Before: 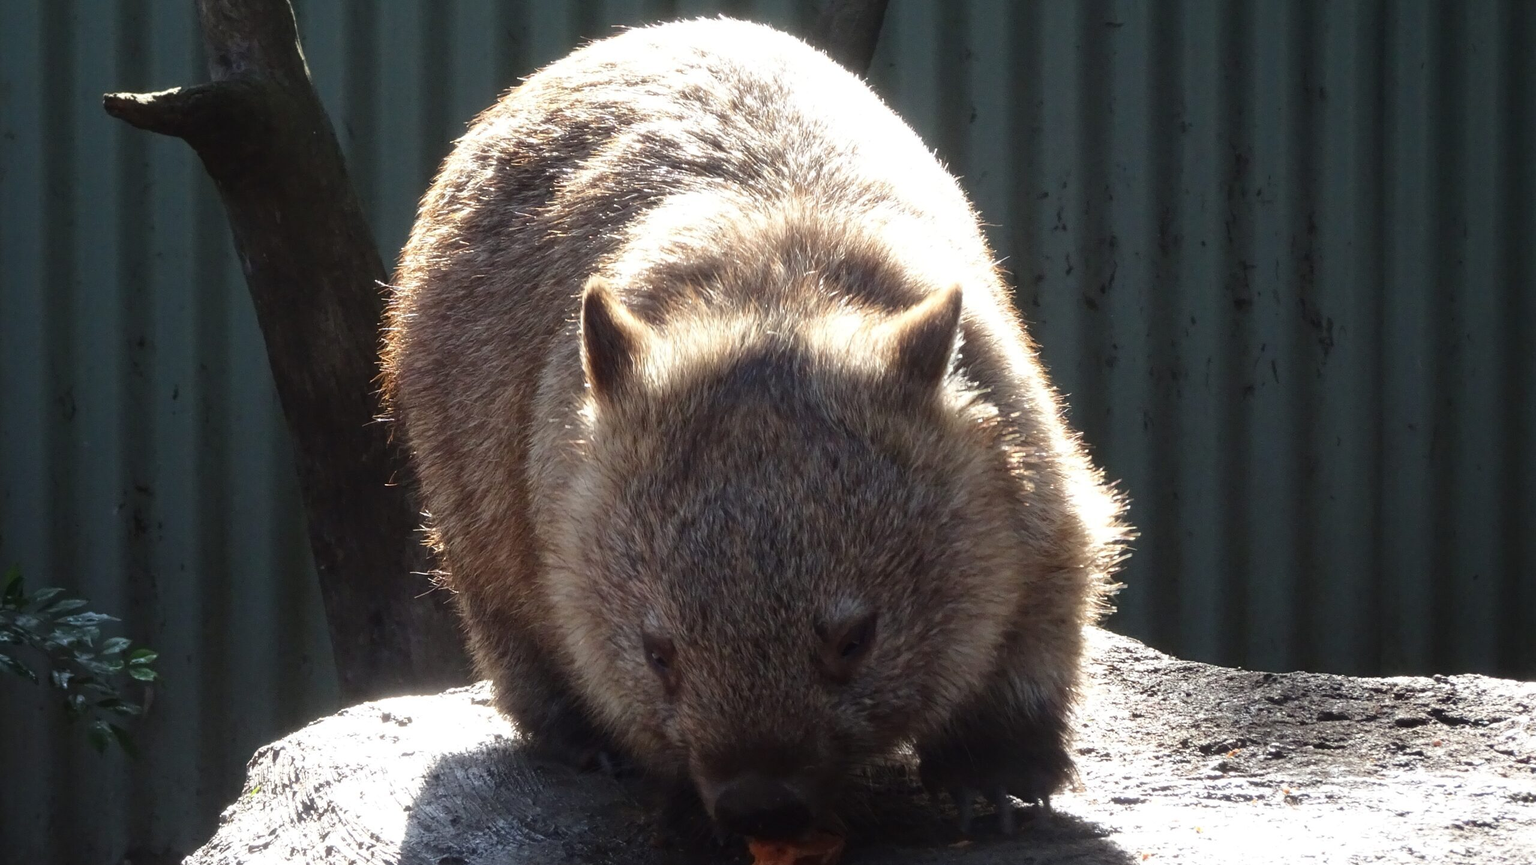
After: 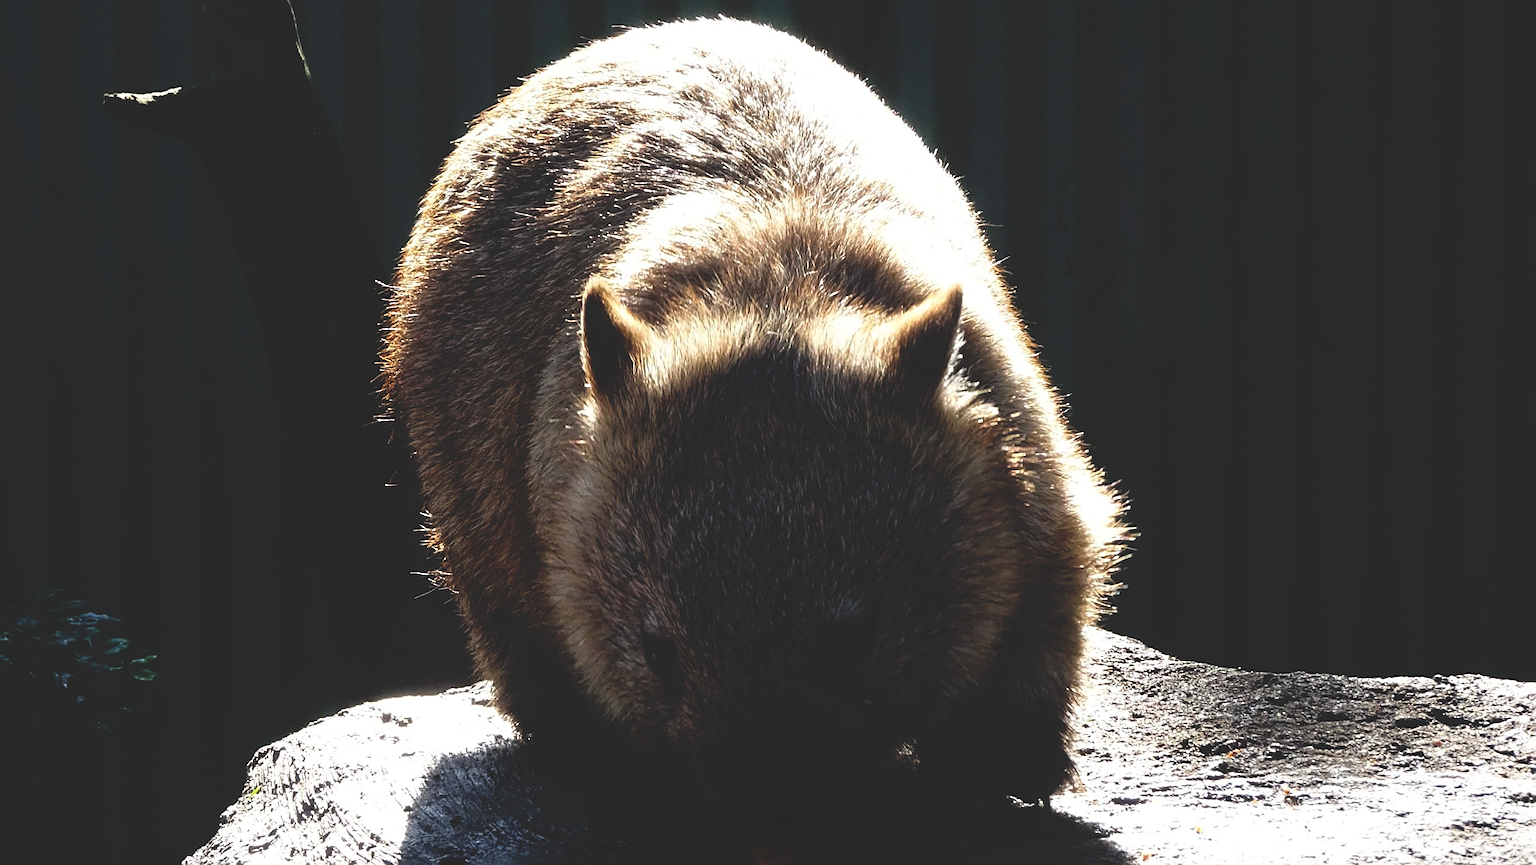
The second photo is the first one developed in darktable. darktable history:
sharpen: on, module defaults
base curve: curves: ch0 [(0, 0.02) (0.083, 0.036) (1, 1)], preserve colors none
color correction: highlights b* 0.062, saturation 0.773
color balance rgb: shadows lift › chroma 2.061%, shadows lift › hue 215.54°, linear chroma grading › mid-tones 7.202%, perceptual saturation grading › global saturation 40.776%
